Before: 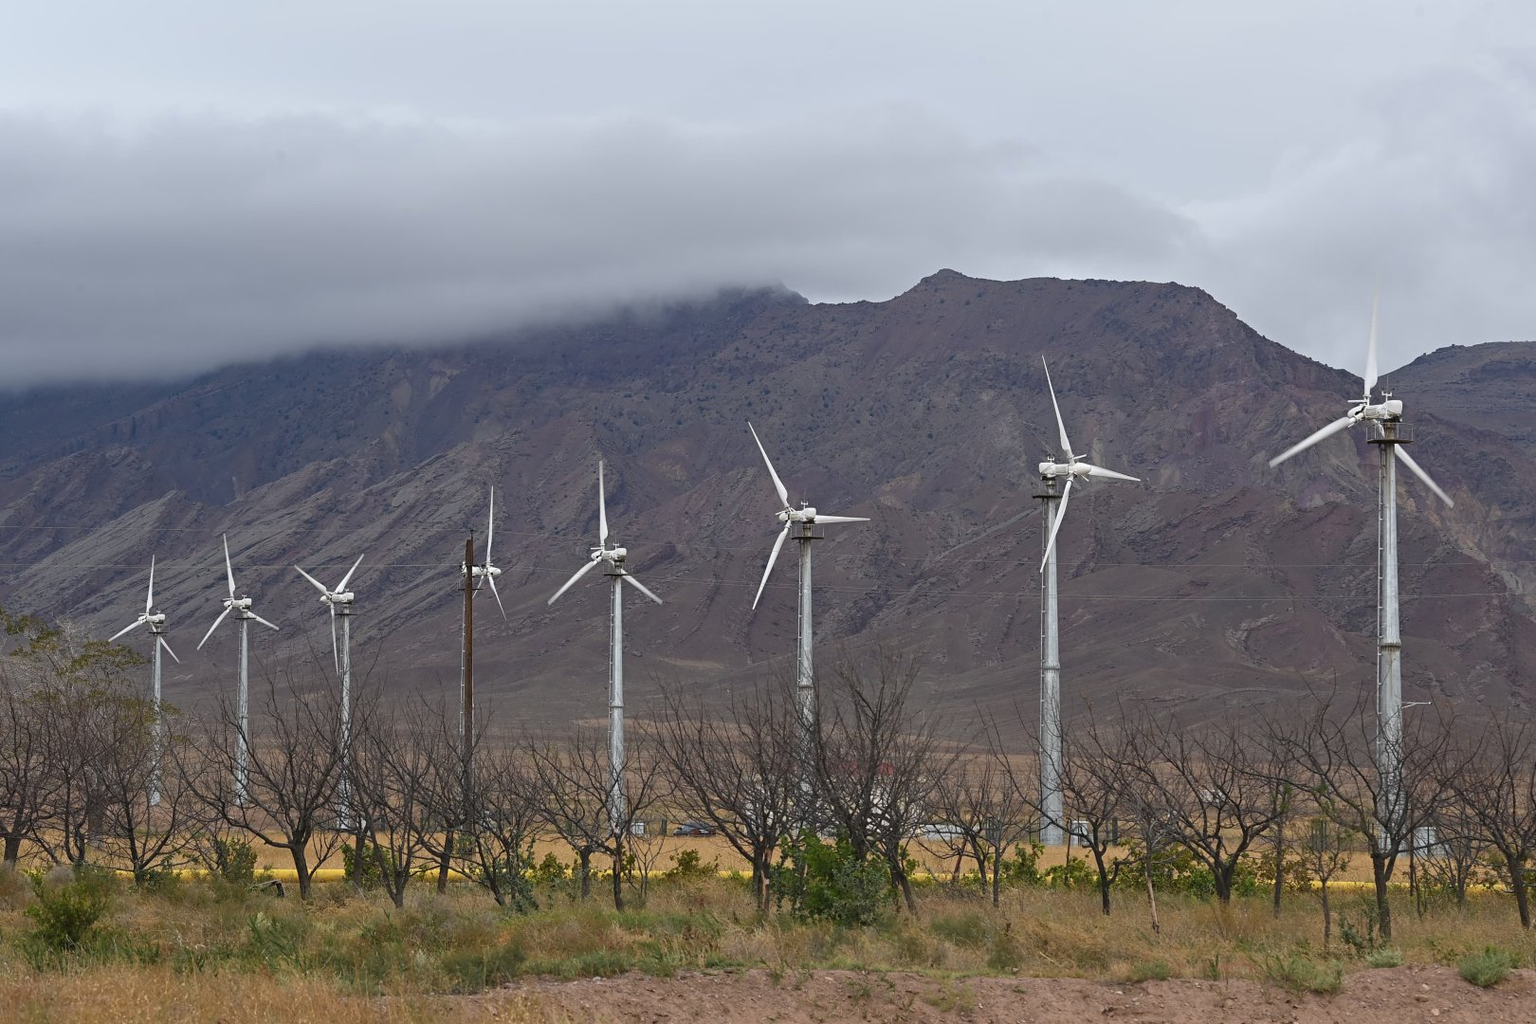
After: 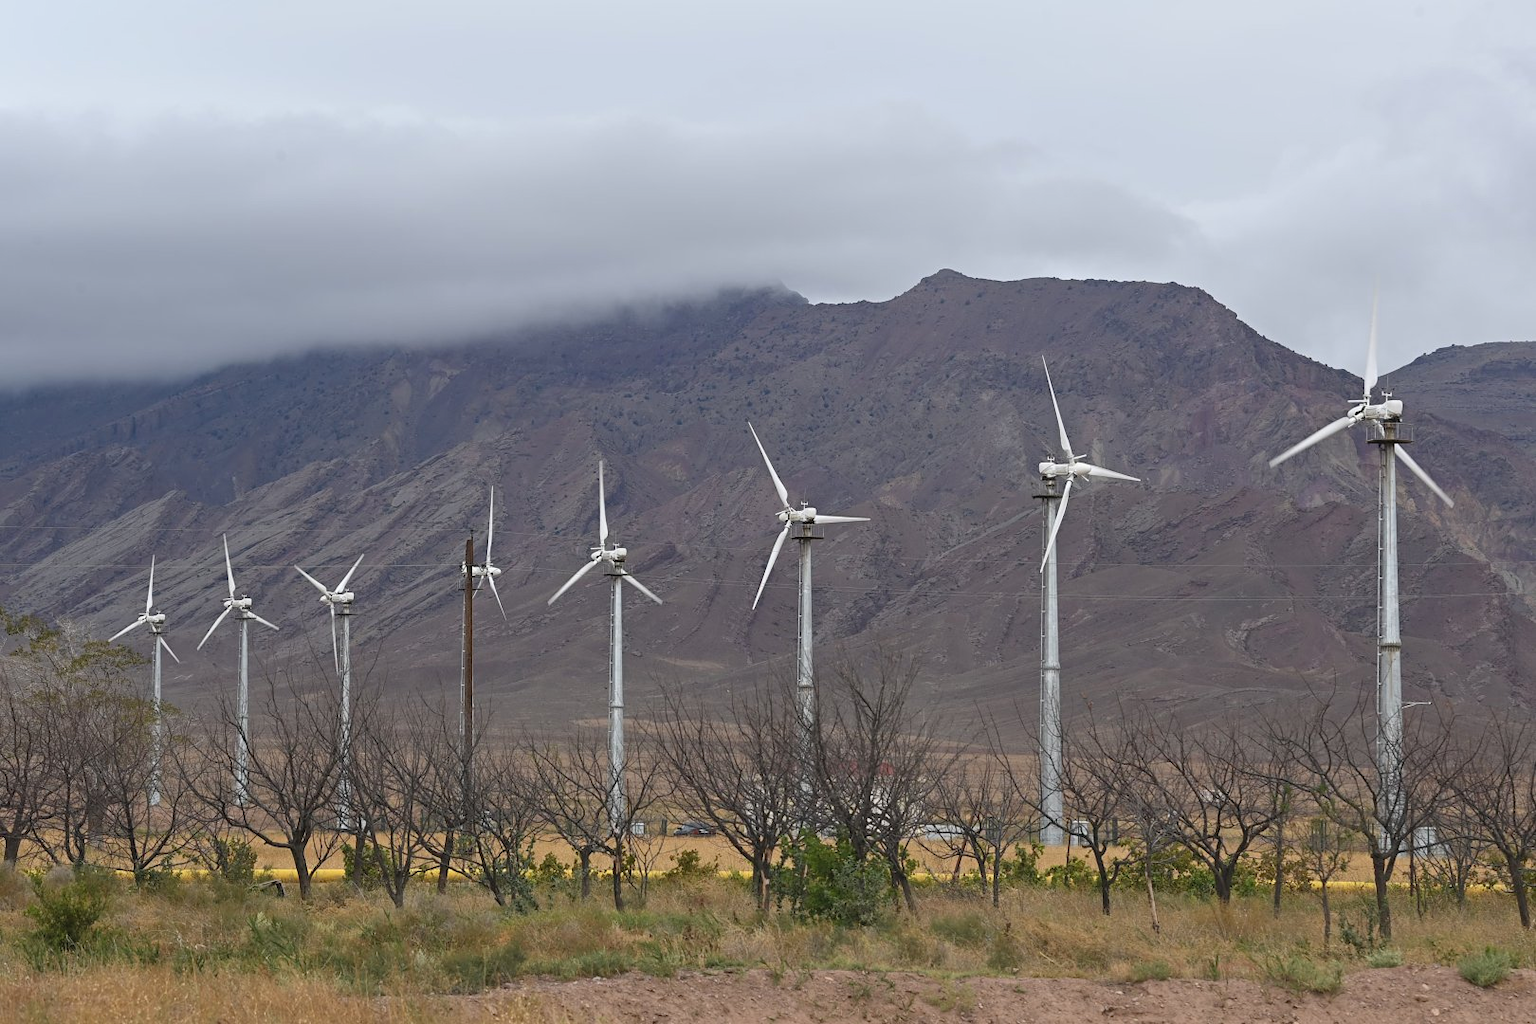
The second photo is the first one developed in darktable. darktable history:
contrast brightness saturation: contrast 0.048, brightness 0.056, saturation 0.006
